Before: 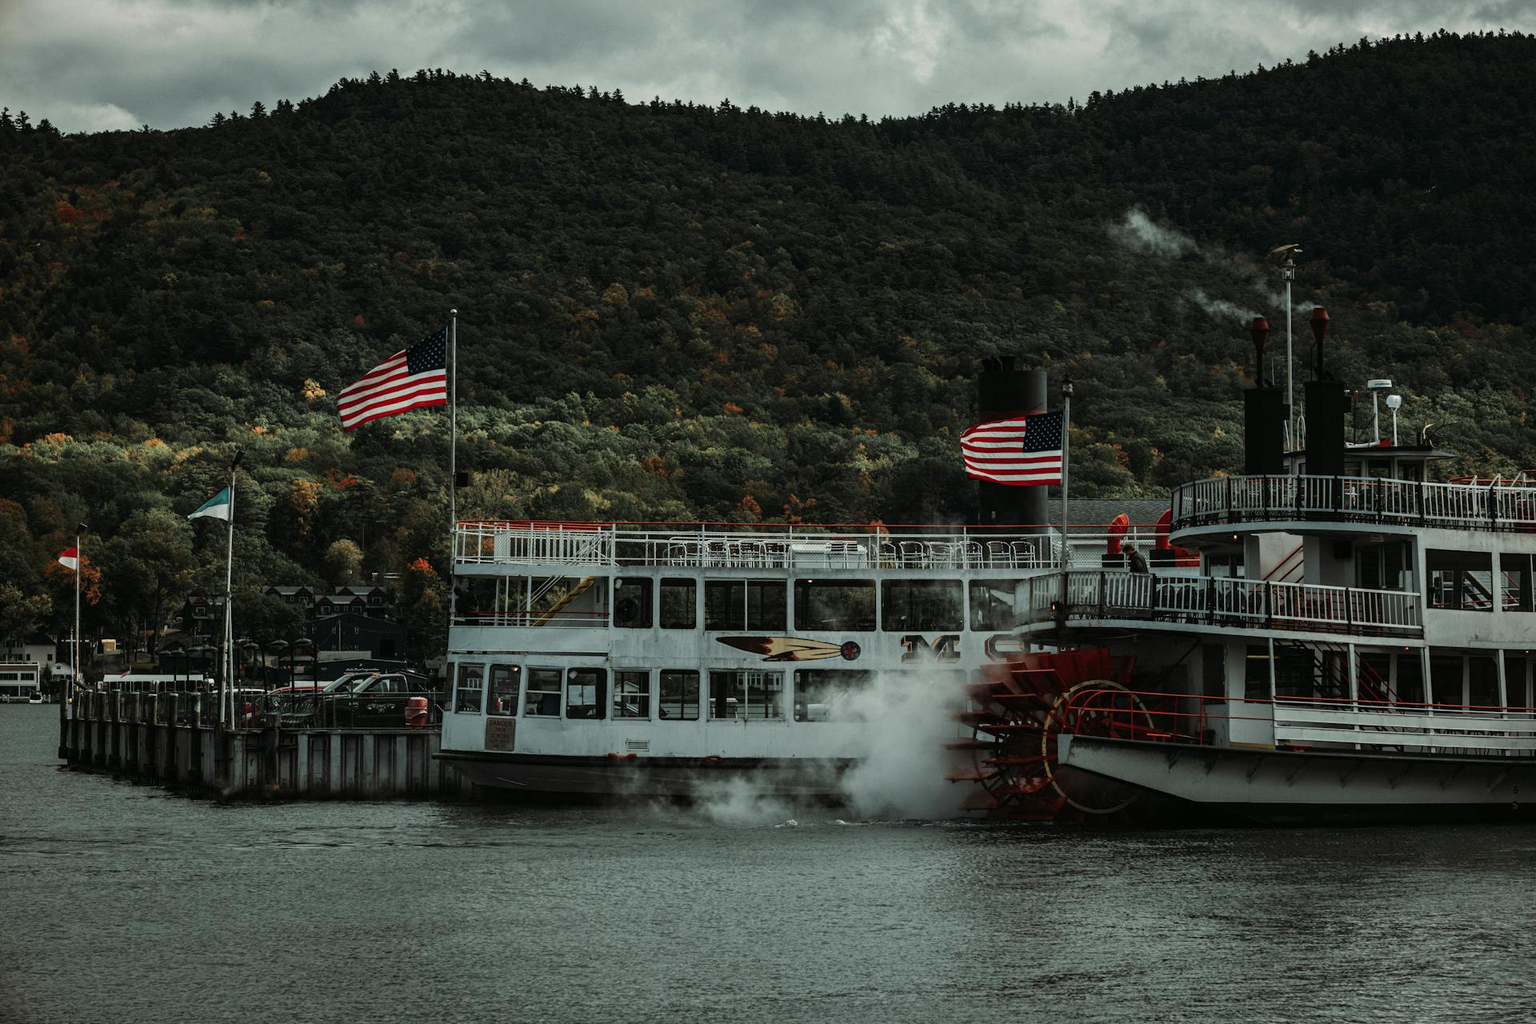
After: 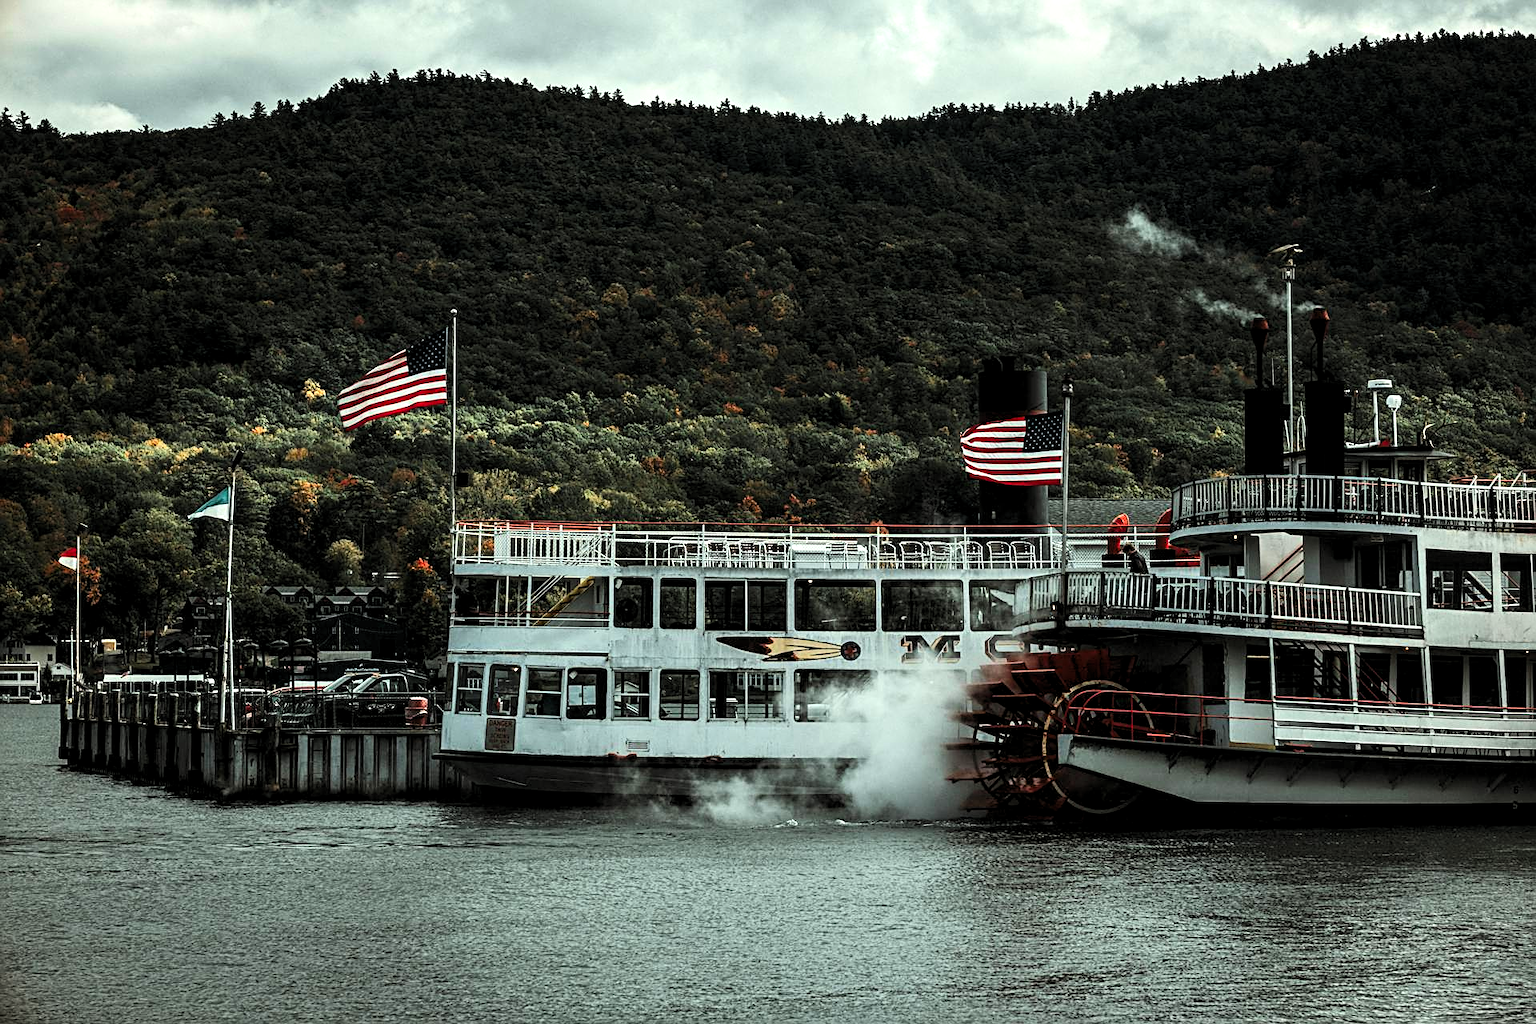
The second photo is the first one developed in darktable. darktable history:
levels: levels [0.062, 0.494, 0.925]
contrast brightness saturation: contrast 0.196, brightness 0.155, saturation 0.218
sharpen: on, module defaults
exposure: exposure 0.375 EV, compensate highlight preservation false
